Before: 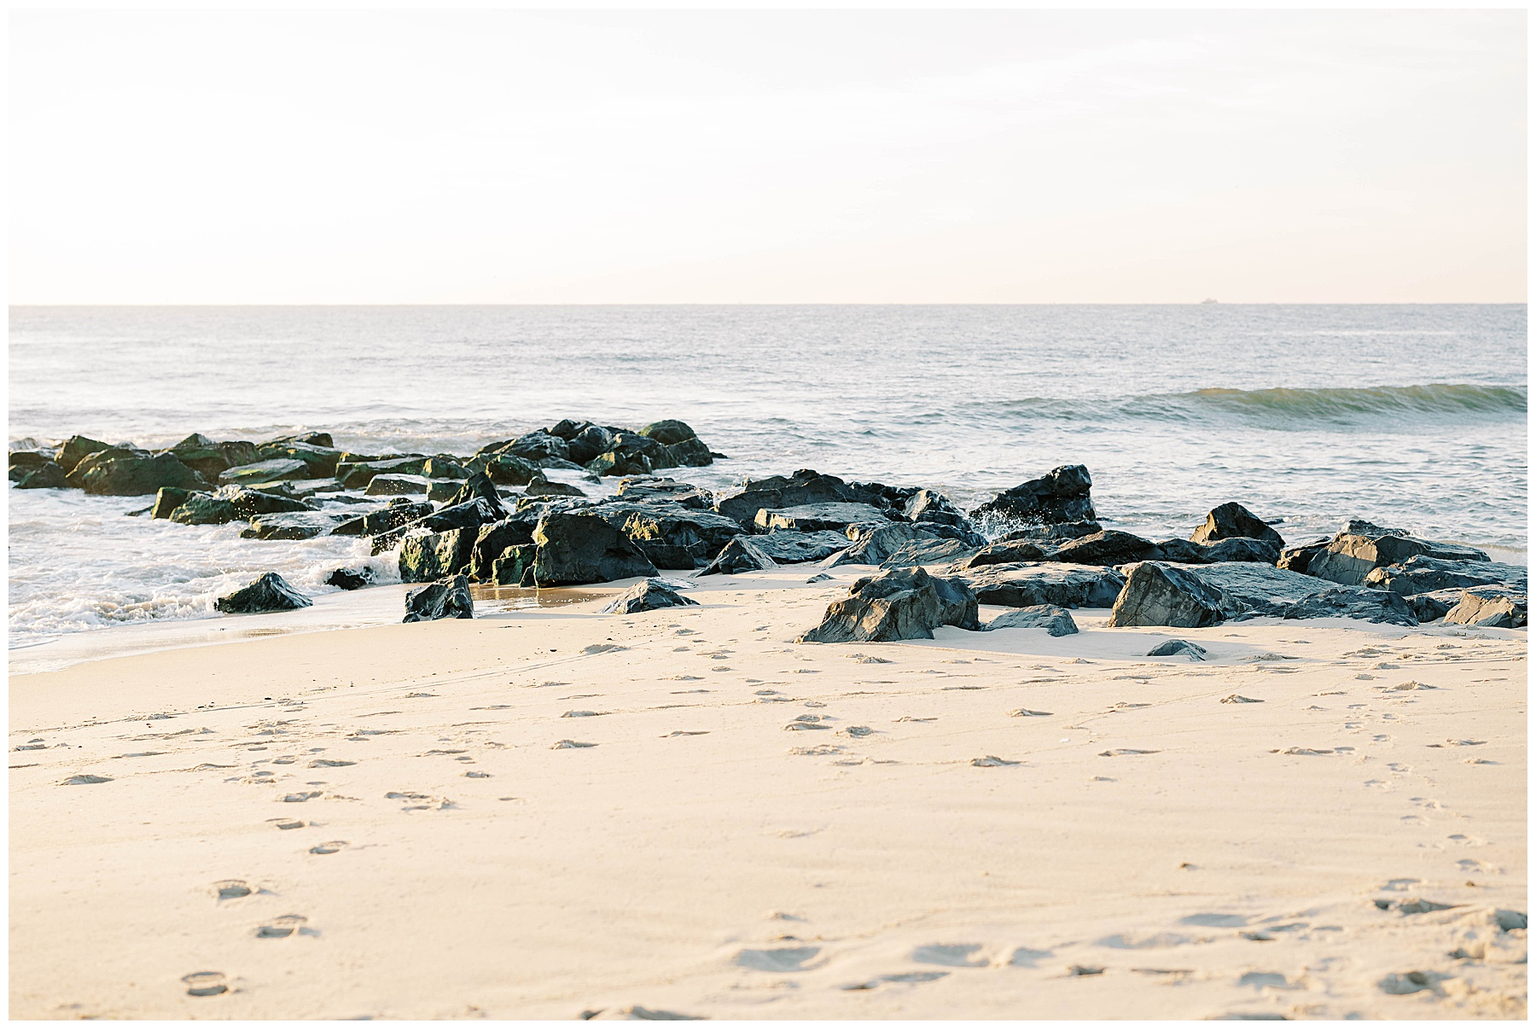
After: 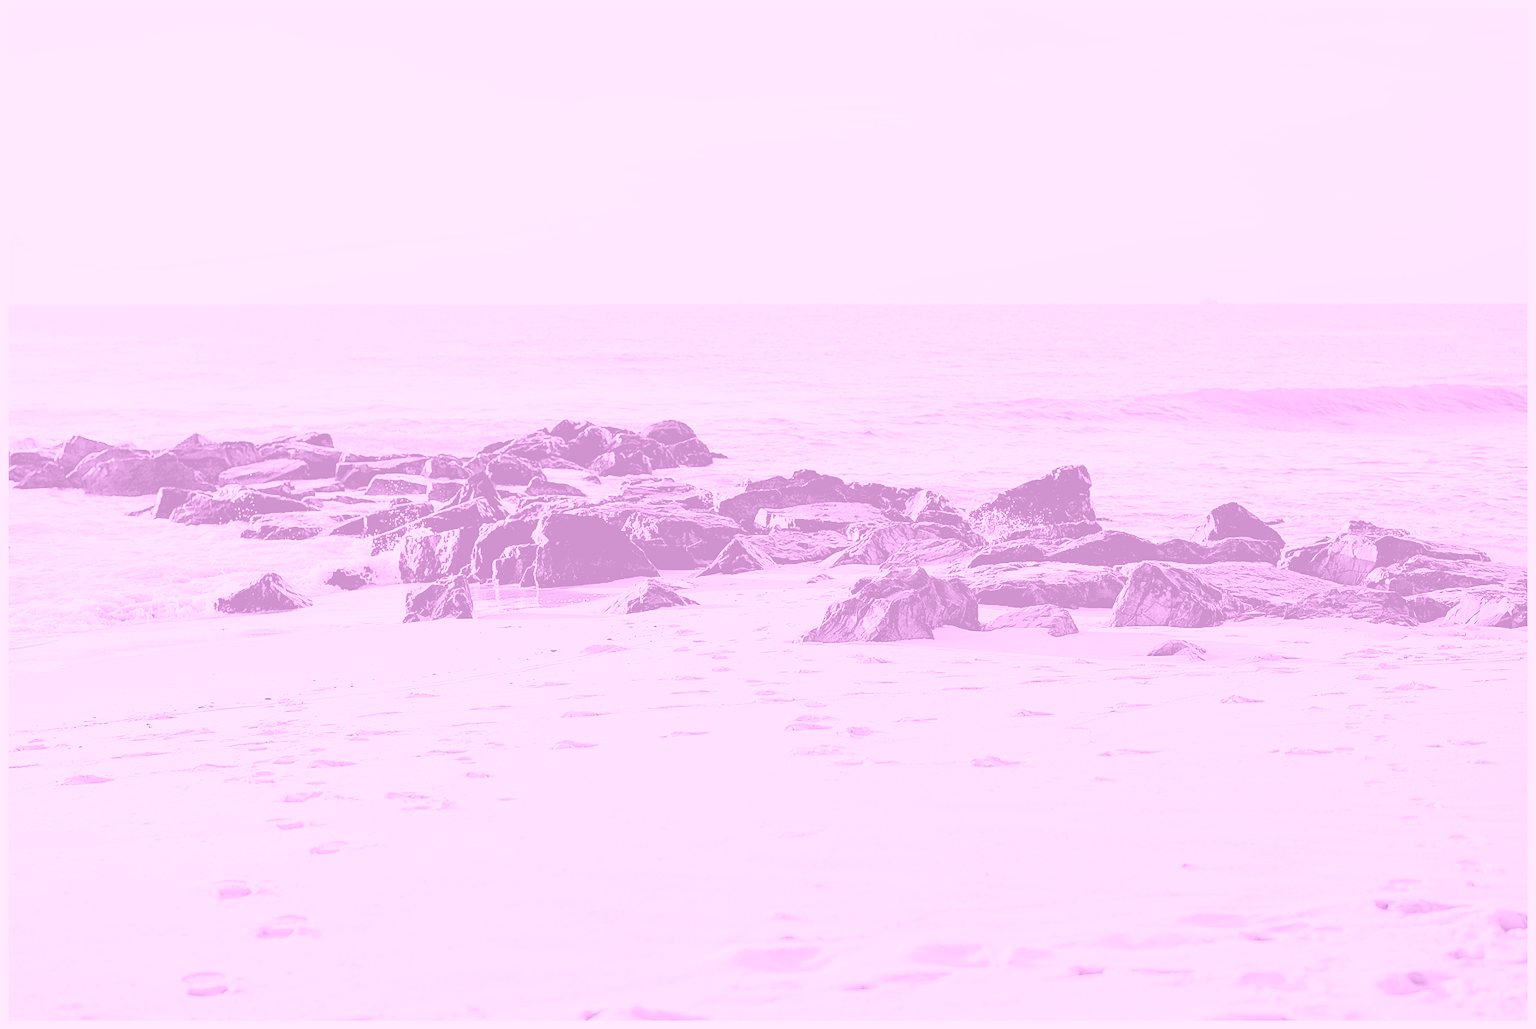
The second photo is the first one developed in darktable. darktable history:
colorize: hue 331.2°, saturation 75%, source mix 30.28%, lightness 70.52%, version 1
rgb levels: levels [[0.034, 0.472, 0.904], [0, 0.5, 1], [0, 0.5, 1]]
